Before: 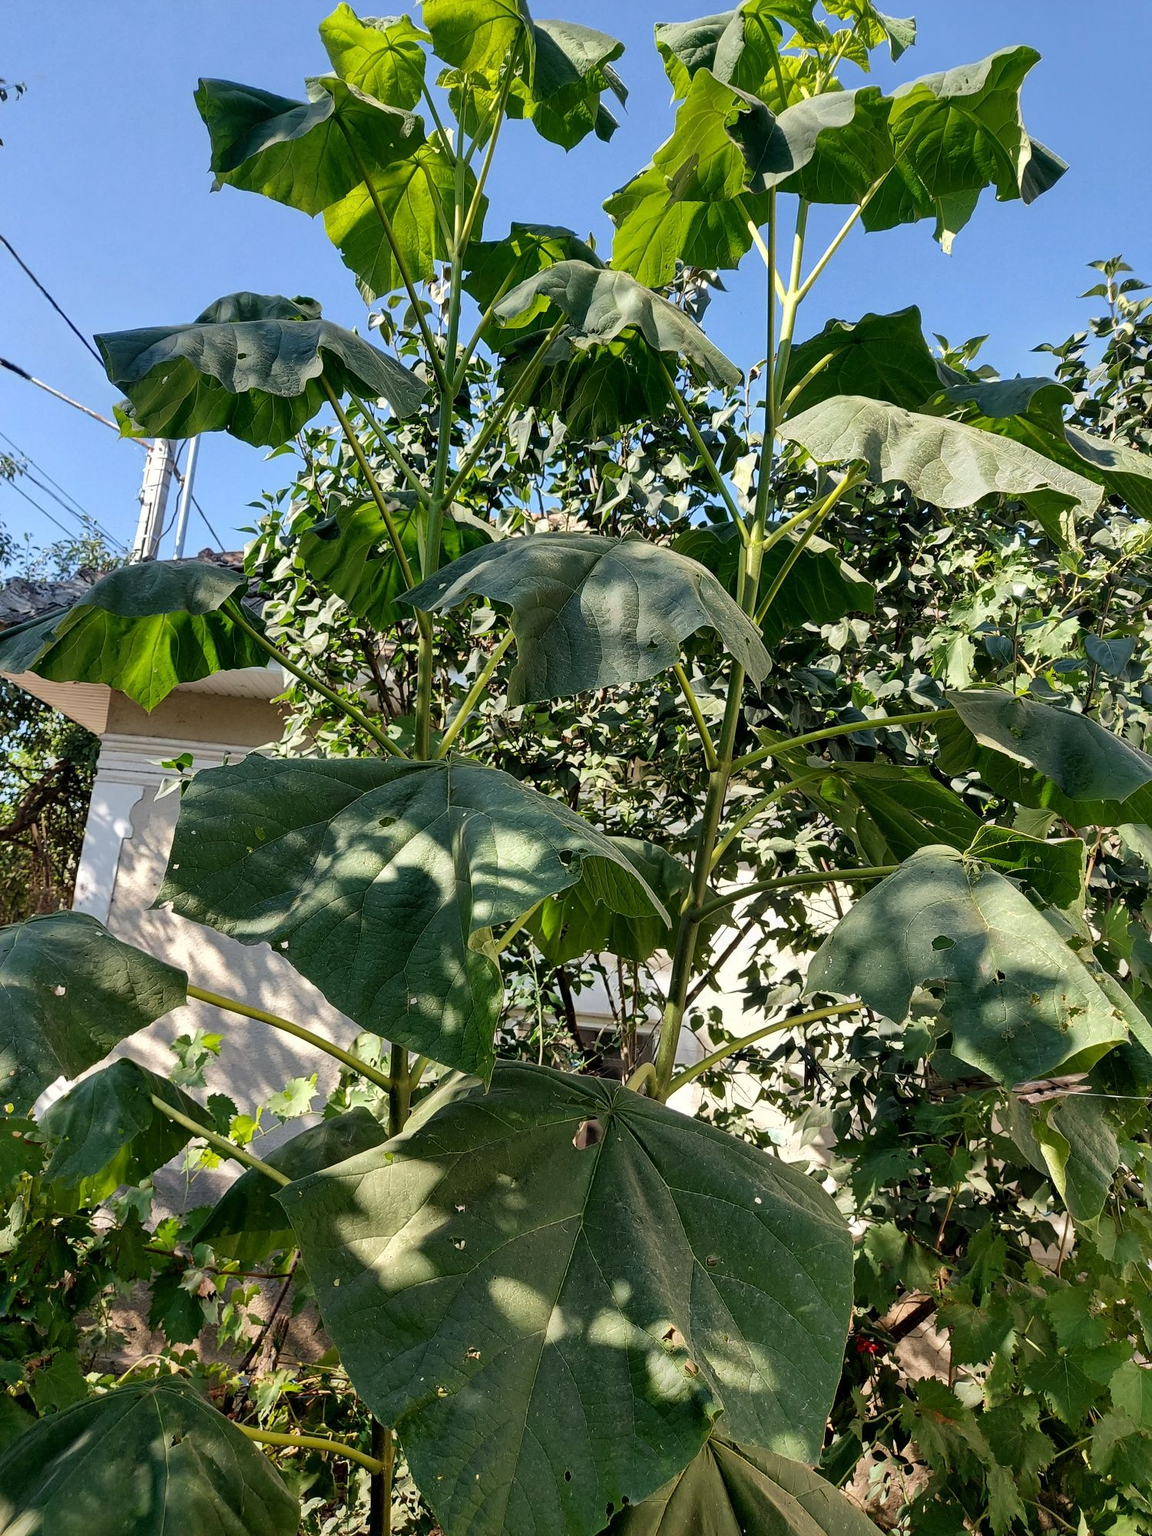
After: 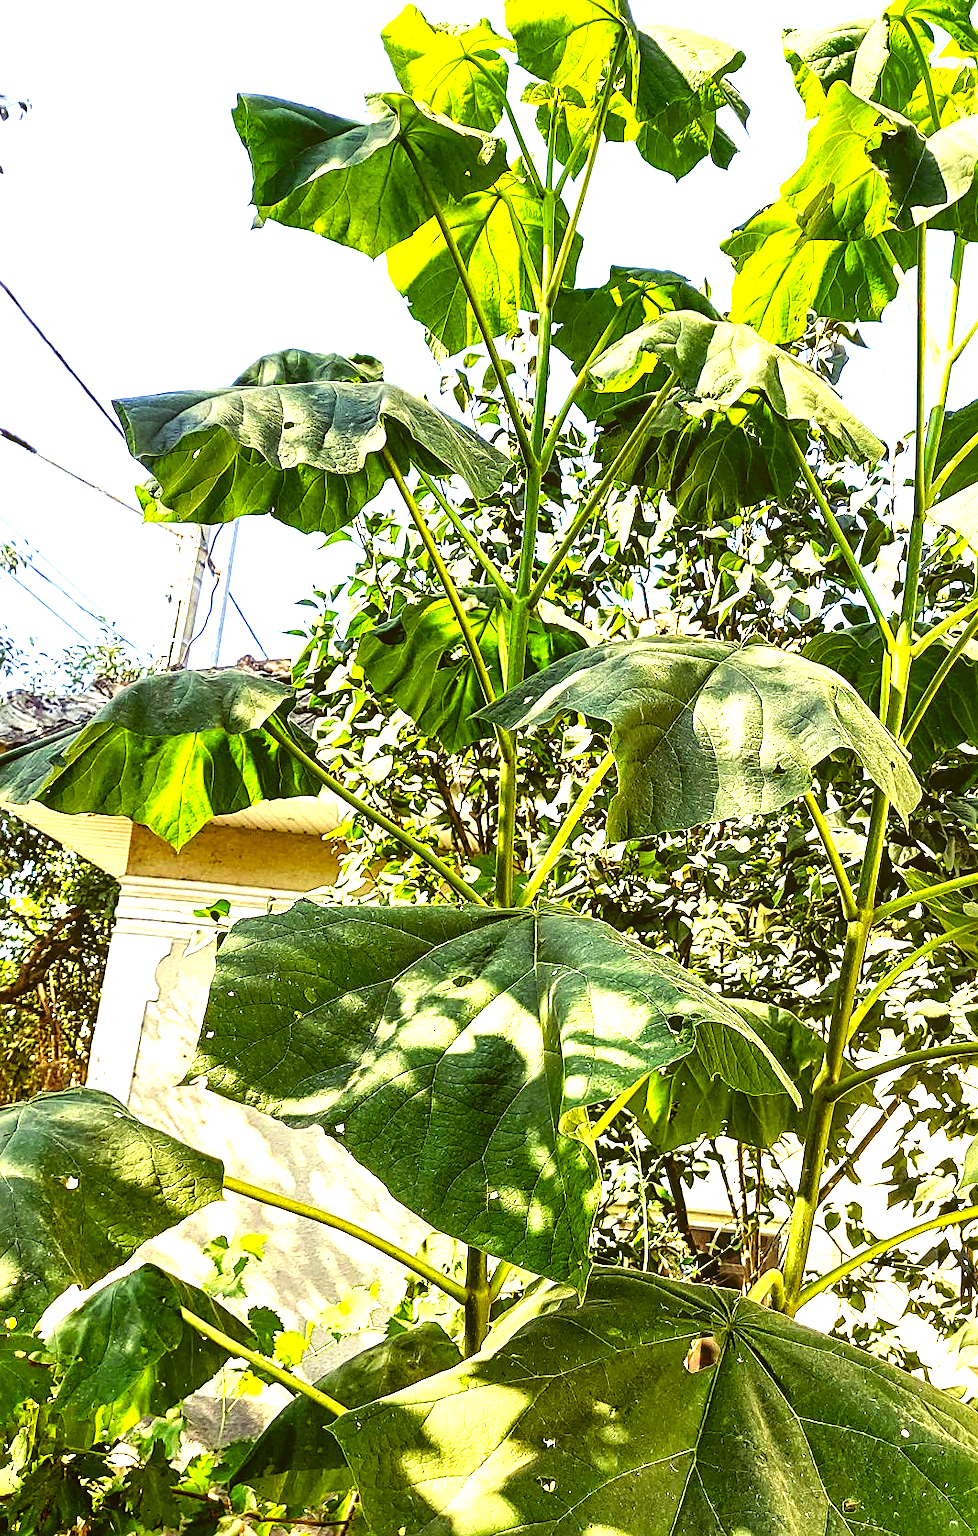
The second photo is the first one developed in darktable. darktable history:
color correction: highlights a* 0.109, highlights b* 28.73, shadows a* -0.325, shadows b* 21.44
sharpen: radius 2.485, amount 0.338
crop: right 28.828%, bottom 16.22%
color balance rgb: shadows lift › chroma 6.49%, shadows lift › hue 303.78°, highlights gain › luminance 15.005%, linear chroma grading › global chroma 9.103%, perceptual saturation grading › global saturation 23.348%, perceptual saturation grading › highlights -24.066%, perceptual saturation grading › mid-tones 24.565%, perceptual saturation grading › shadows 39.568%
exposure: black level correction 0, exposure 1.199 EV, compensate exposure bias true, compensate highlight preservation false
tone equalizer: -8 EV -0.741 EV, -7 EV -0.713 EV, -6 EV -0.579 EV, -5 EV -0.375 EV, -3 EV 0.368 EV, -2 EV 0.6 EV, -1 EV 0.677 EV, +0 EV 0.719 EV, edges refinement/feathering 500, mask exposure compensation -1.57 EV, preserve details no
local contrast: on, module defaults
